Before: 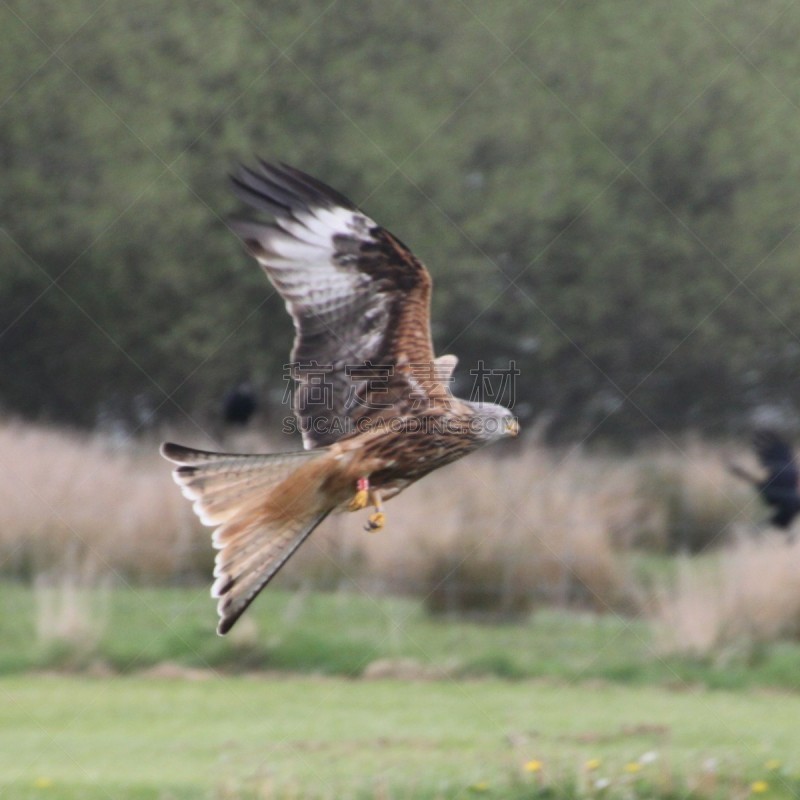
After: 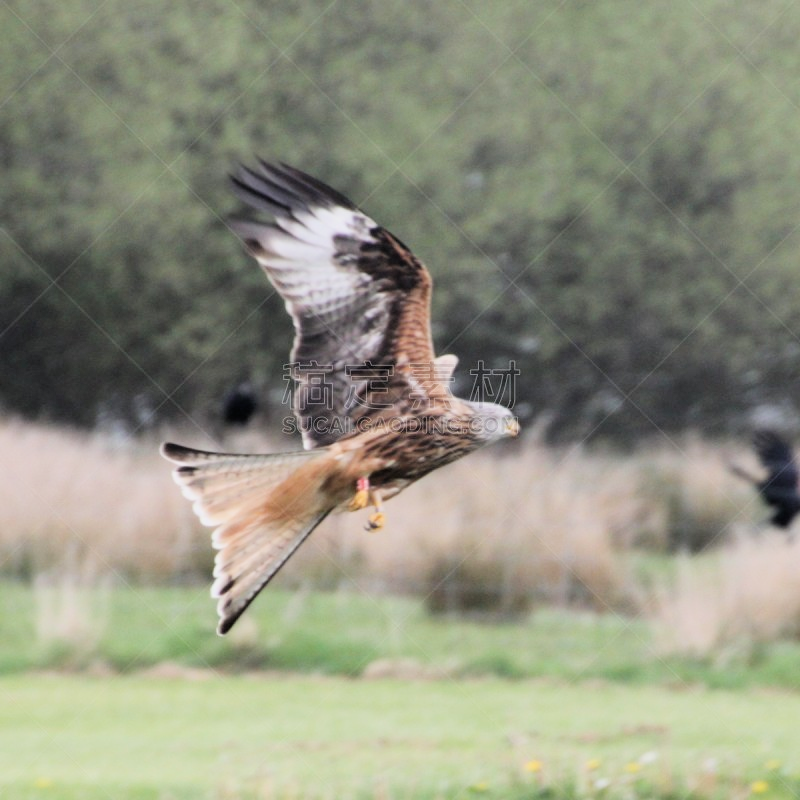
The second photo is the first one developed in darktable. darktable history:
exposure: black level correction 0, exposure 0.7 EV, compensate exposure bias true, compensate highlight preservation false
filmic rgb: black relative exposure -5 EV, hardness 2.88, contrast 1.2
